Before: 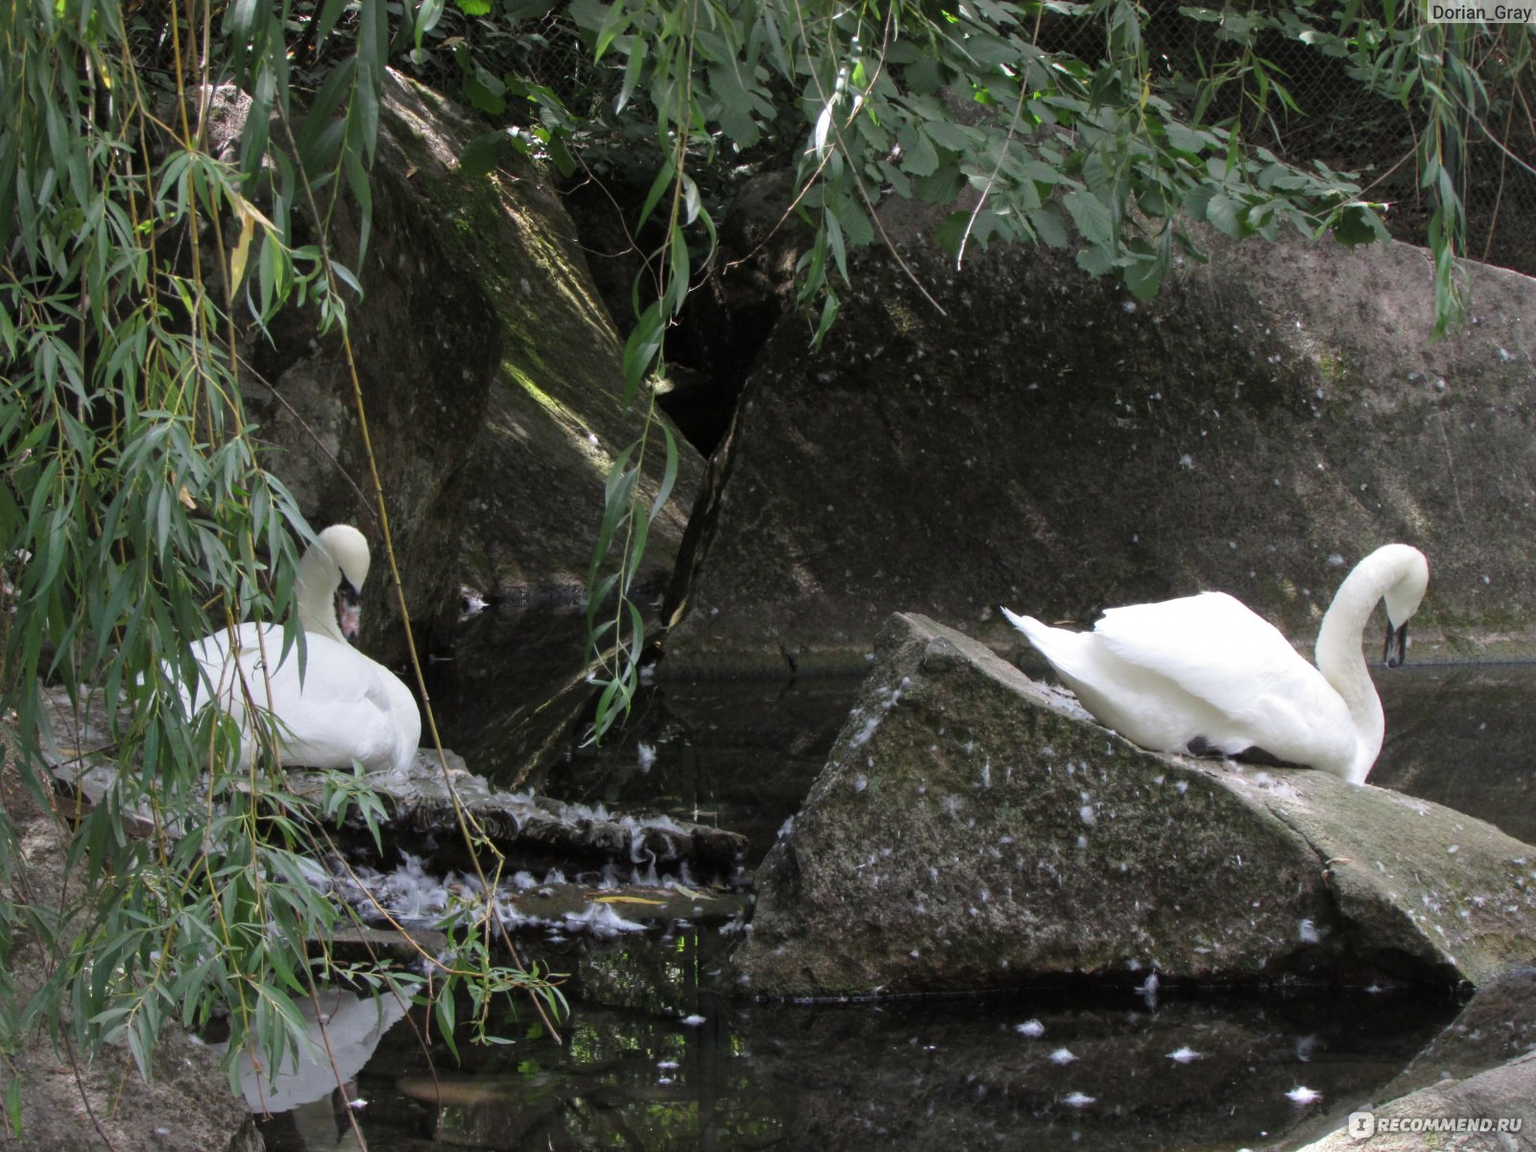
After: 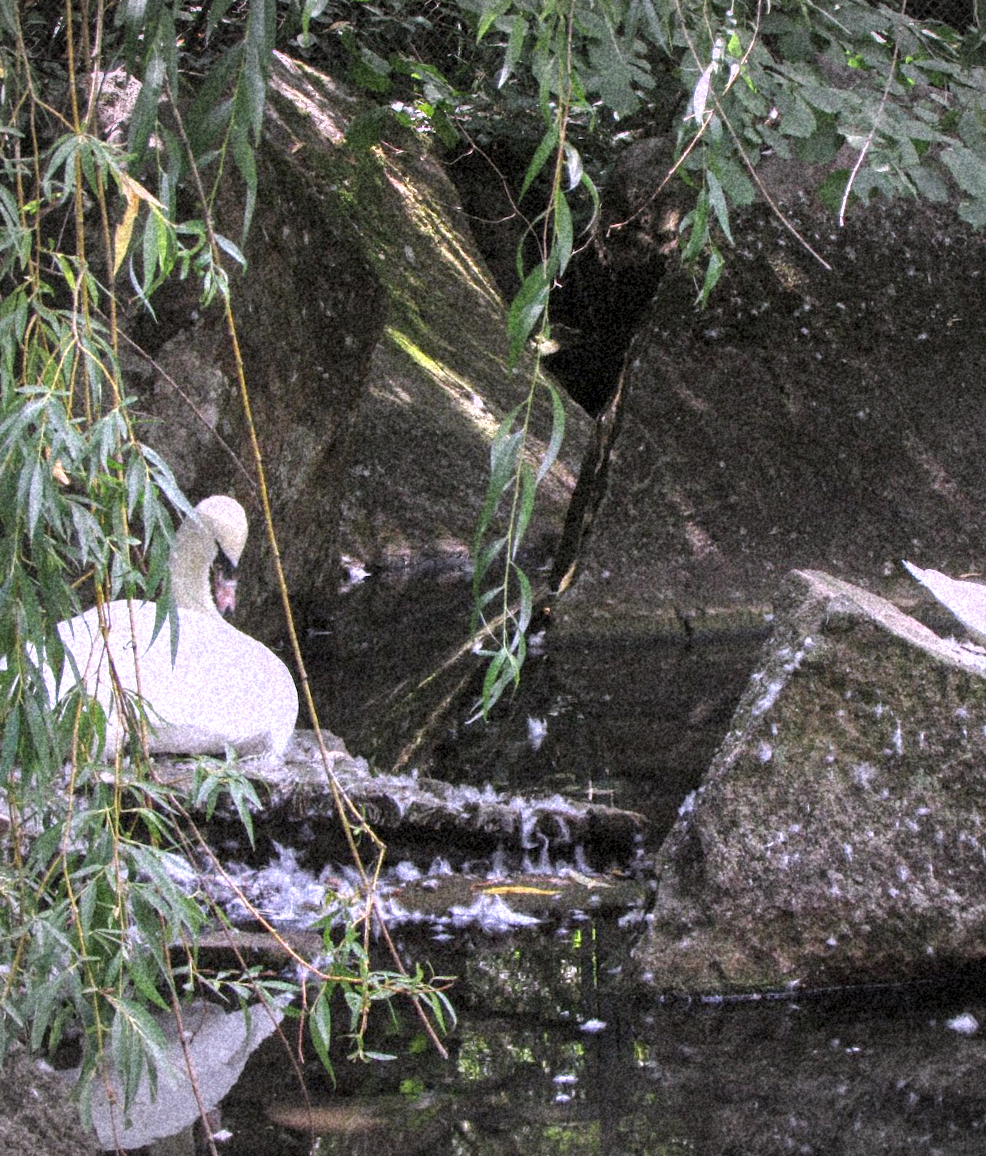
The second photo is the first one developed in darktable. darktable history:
vignetting: fall-off radius 60.92%
white balance: red 1.066, blue 1.119
crop and rotate: left 6.617%, right 26.717%
shadows and highlights: shadows 29.32, highlights -29.32, low approximation 0.01, soften with gaussian
grain: coarseness 46.9 ISO, strength 50.21%, mid-tones bias 0%
local contrast: detail 115%
rotate and perspective: rotation -1.68°, lens shift (vertical) -0.146, crop left 0.049, crop right 0.912, crop top 0.032, crop bottom 0.96
exposure: black level correction 0, exposure 1 EV, compensate exposure bias true, compensate highlight preservation false
